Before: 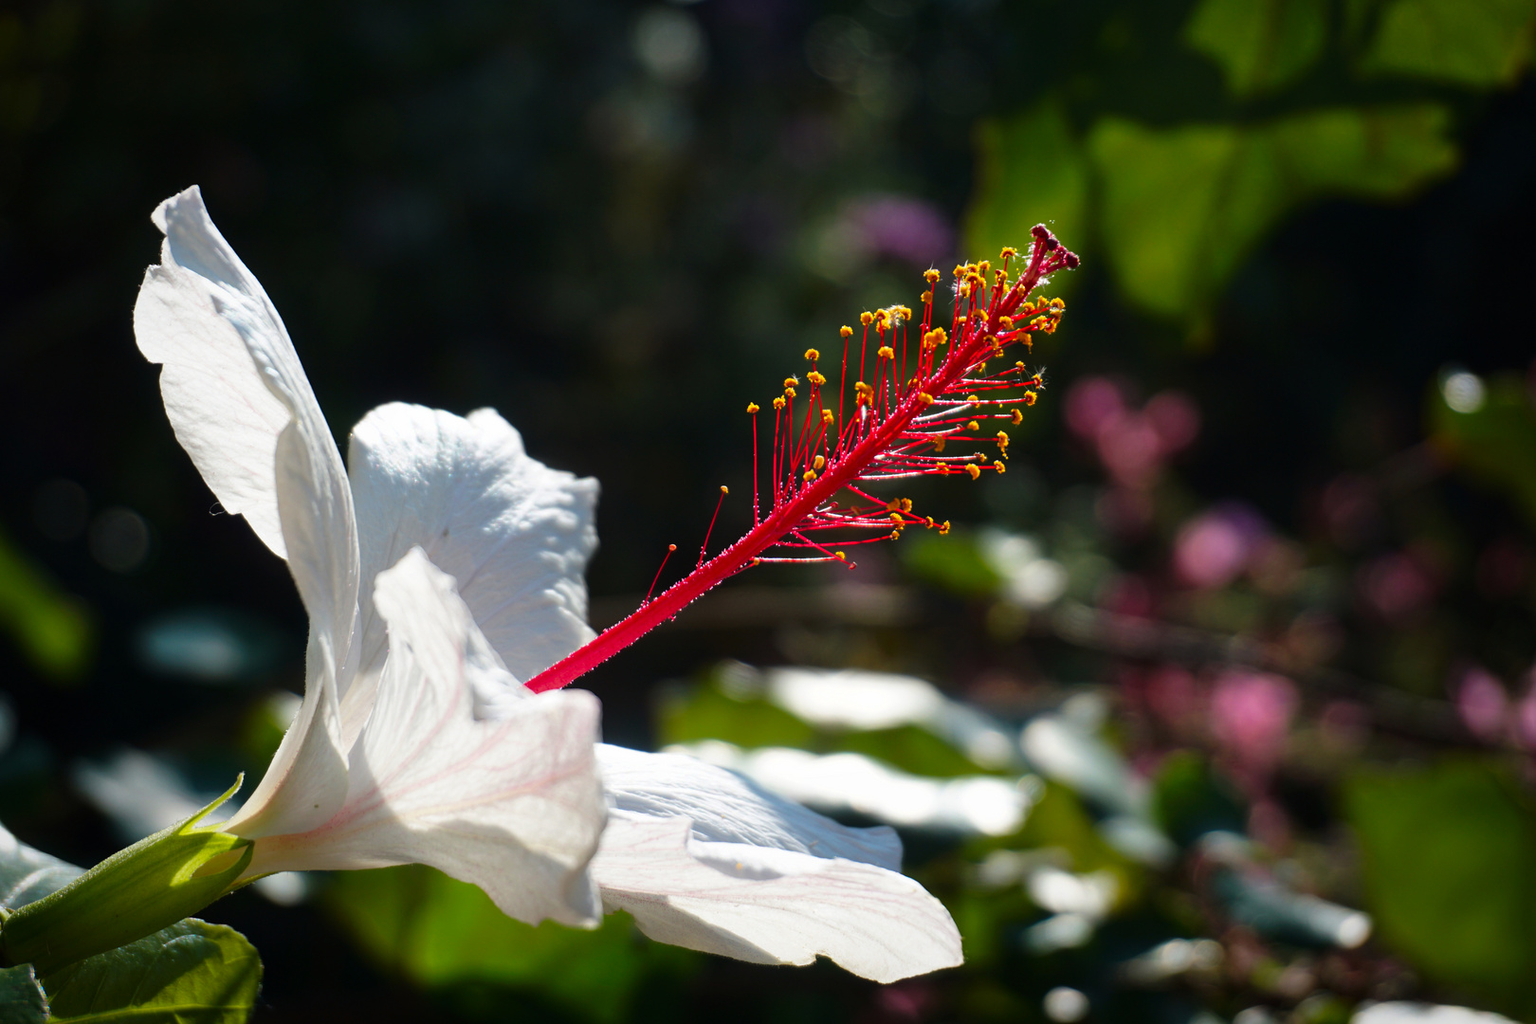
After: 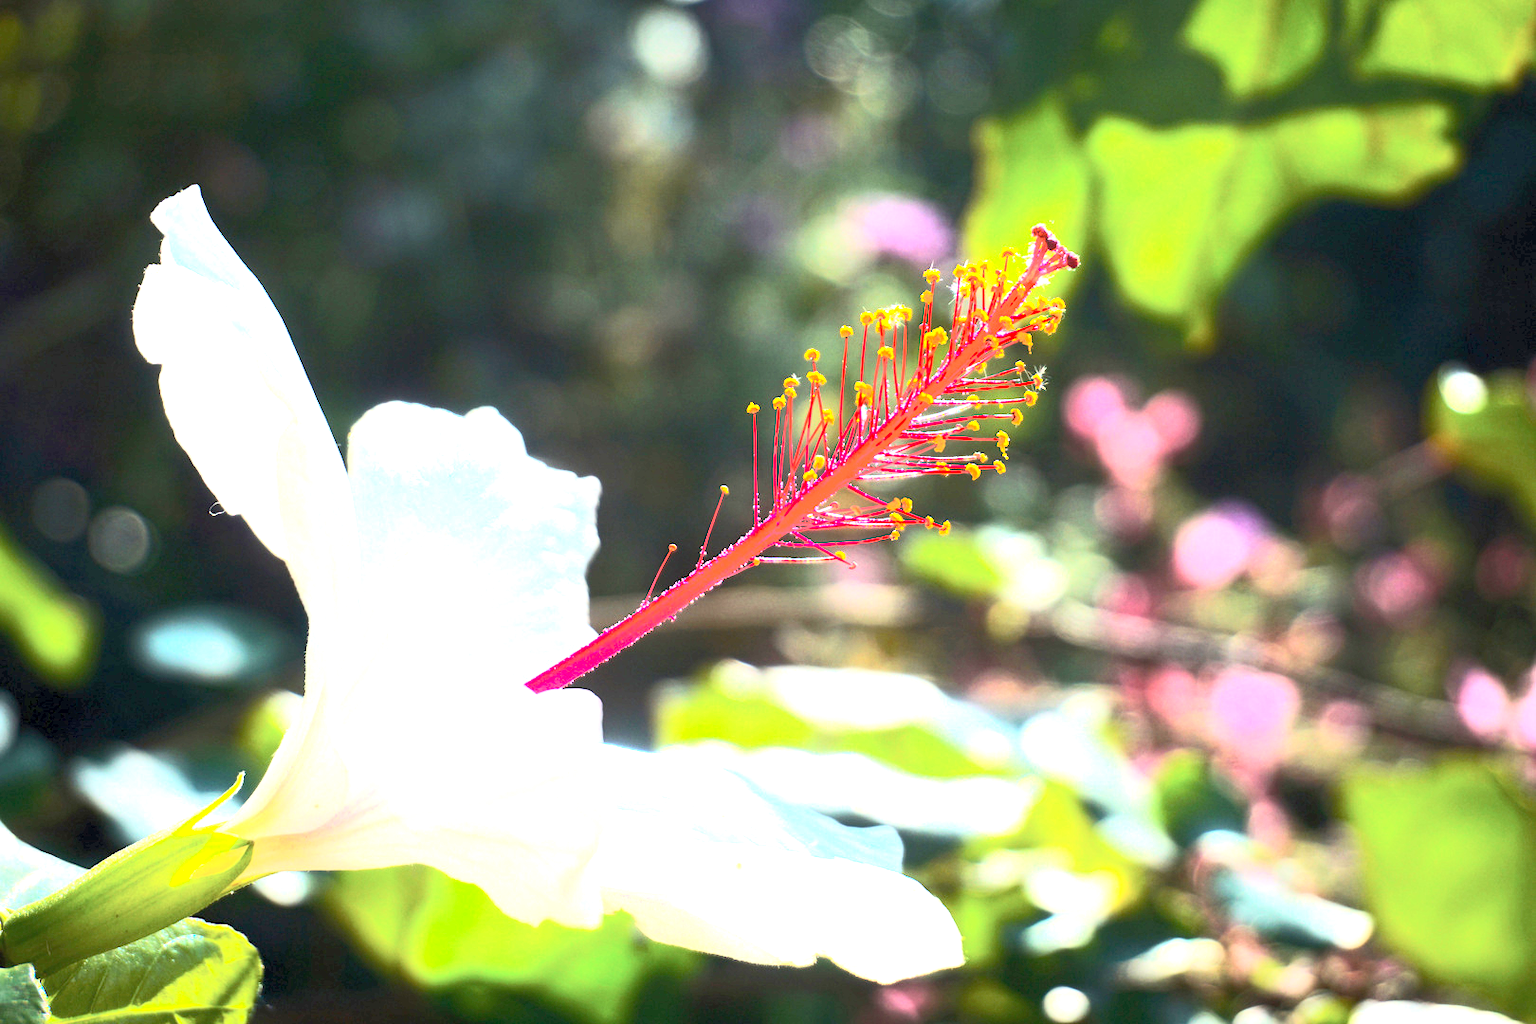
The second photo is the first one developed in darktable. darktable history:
contrast brightness saturation: contrast 0.39, brightness 0.53
exposure: black level correction 0.001, exposure 2.607 EV, compensate exposure bias true, compensate highlight preservation false
